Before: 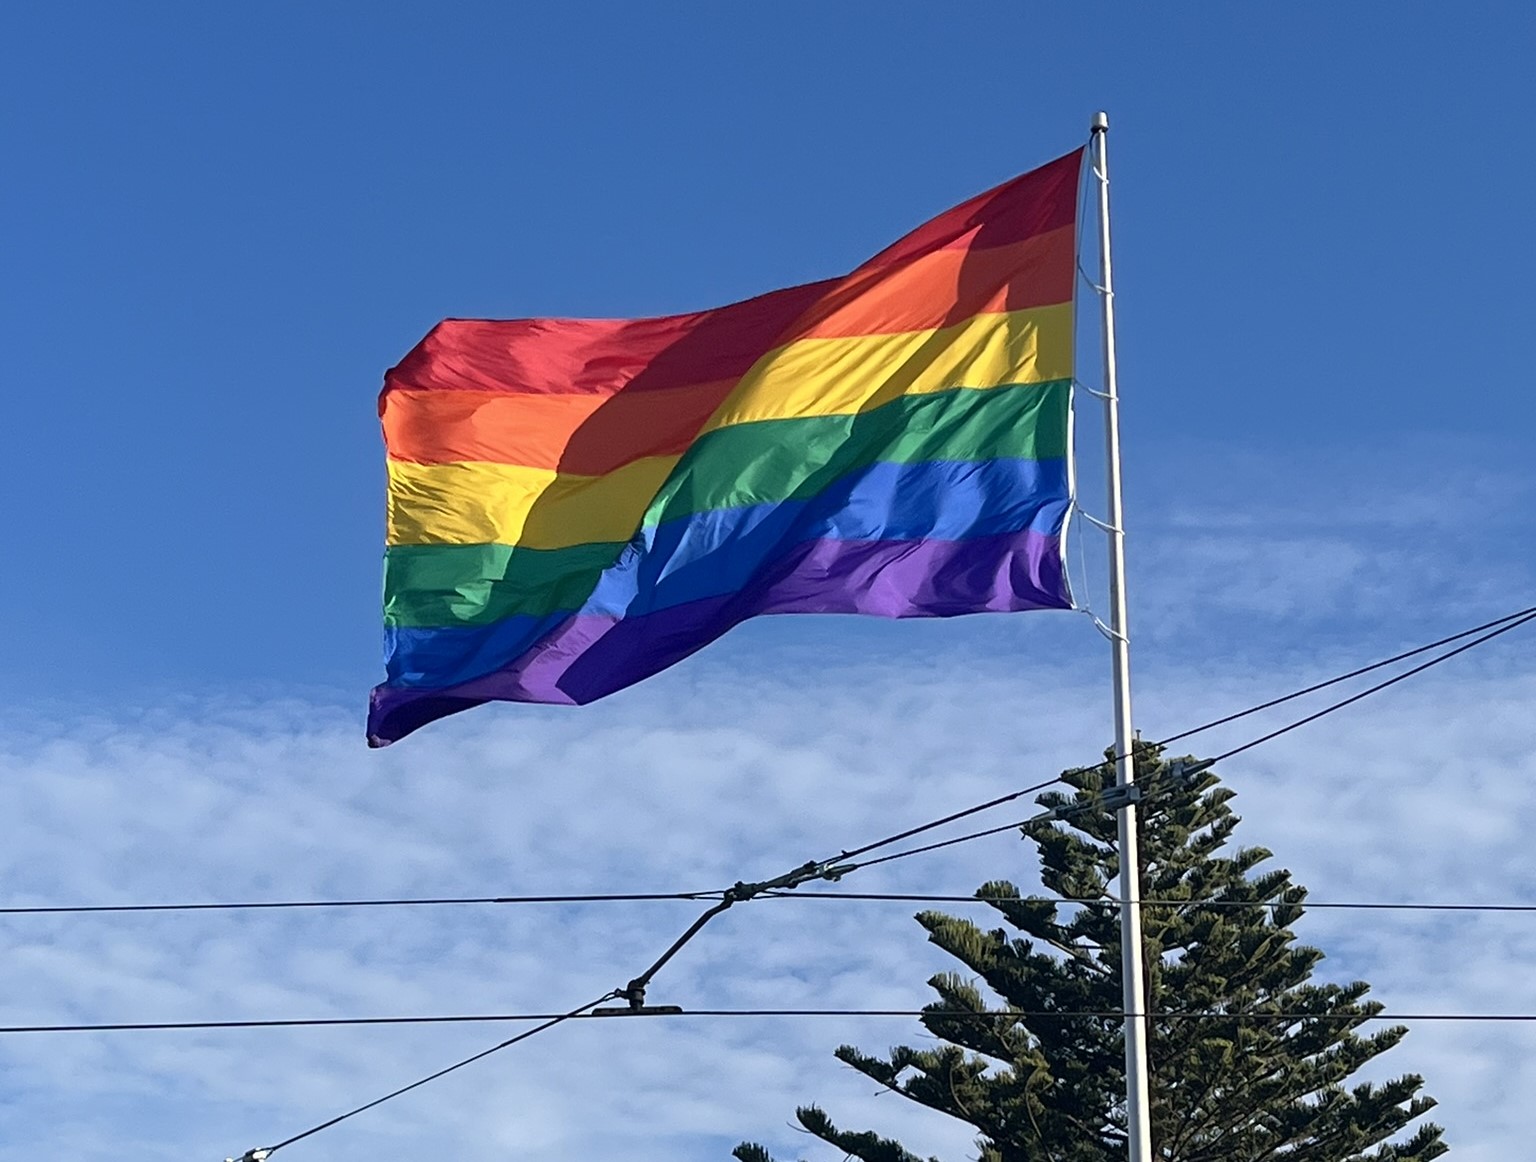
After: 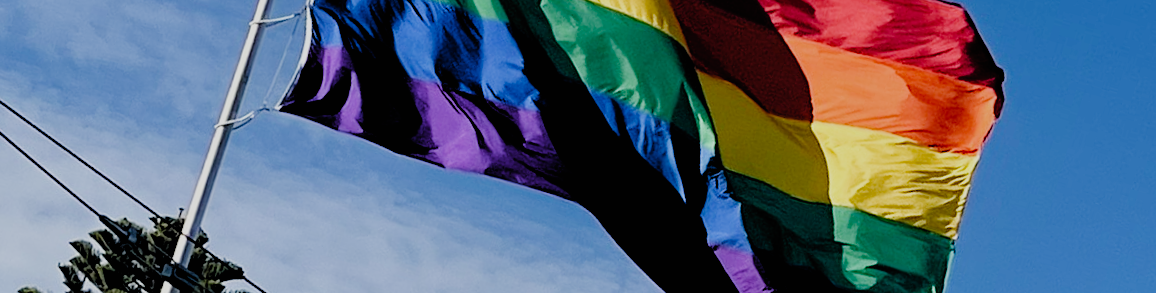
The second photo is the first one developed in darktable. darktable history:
crop and rotate: angle 16.12°, top 30.835%, bottom 35.653%
filmic rgb: black relative exposure -2.85 EV, white relative exposure 4.56 EV, hardness 1.77, contrast 1.25, preserve chrominance no, color science v5 (2021)
